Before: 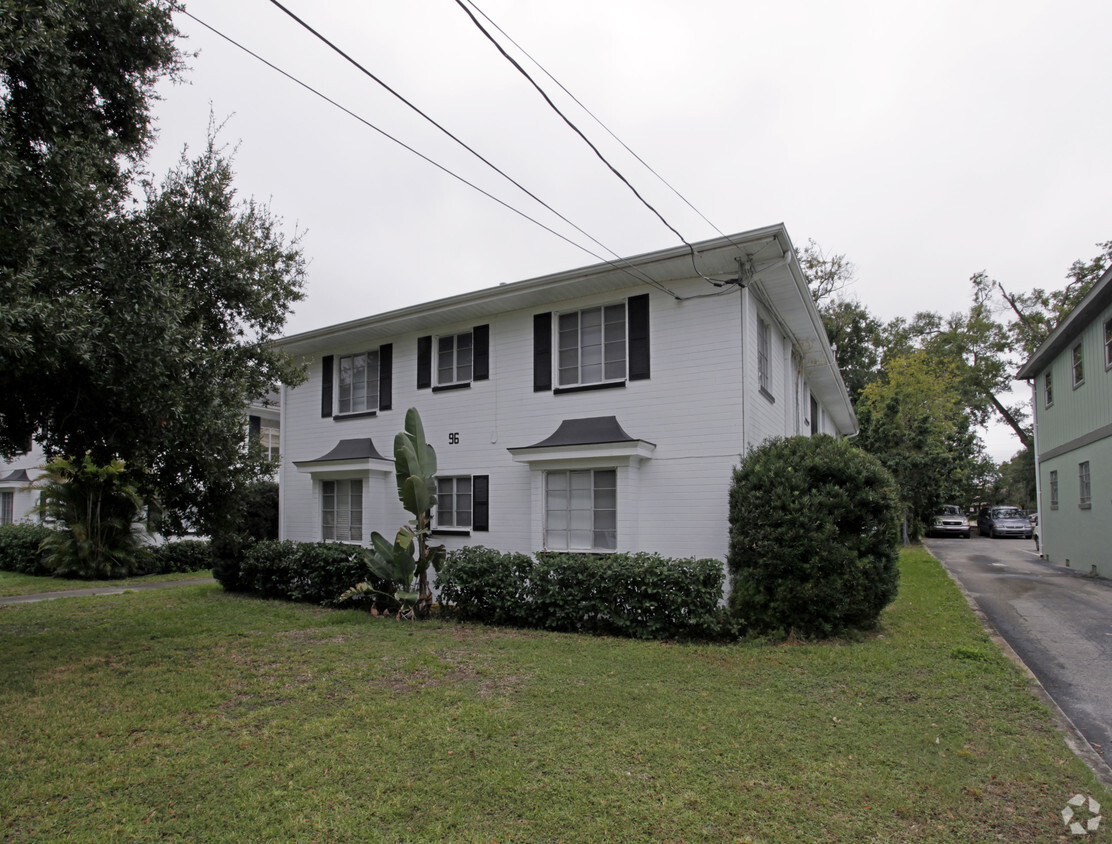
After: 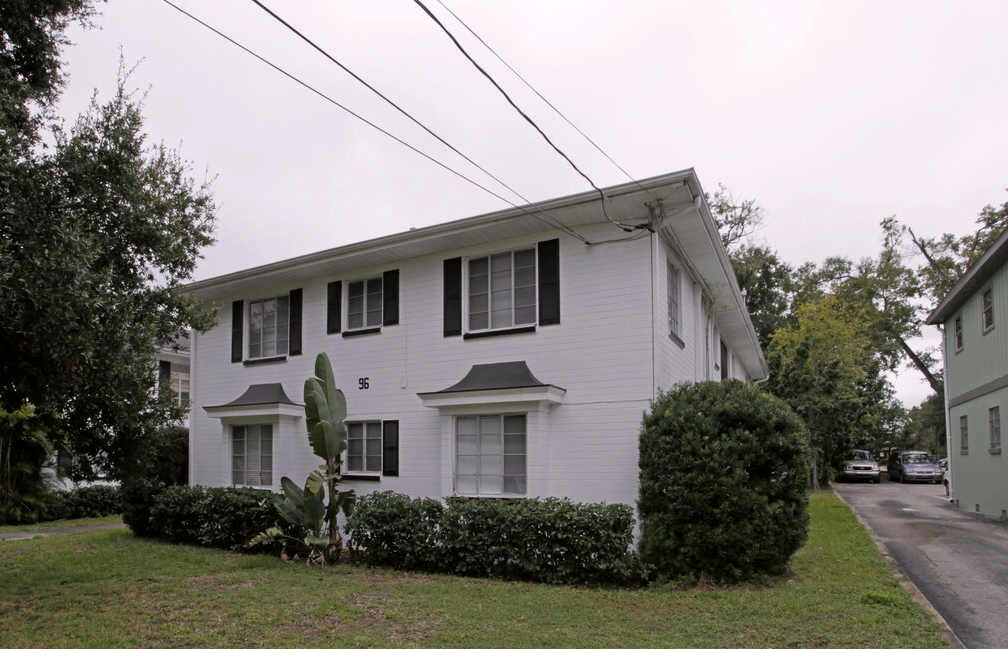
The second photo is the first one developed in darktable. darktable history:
crop: left 8.155%, top 6.611%, bottom 15.385%
color correction: highlights a* 3.12, highlights b* -1.55, shadows a* -0.101, shadows b* 2.52, saturation 0.98
